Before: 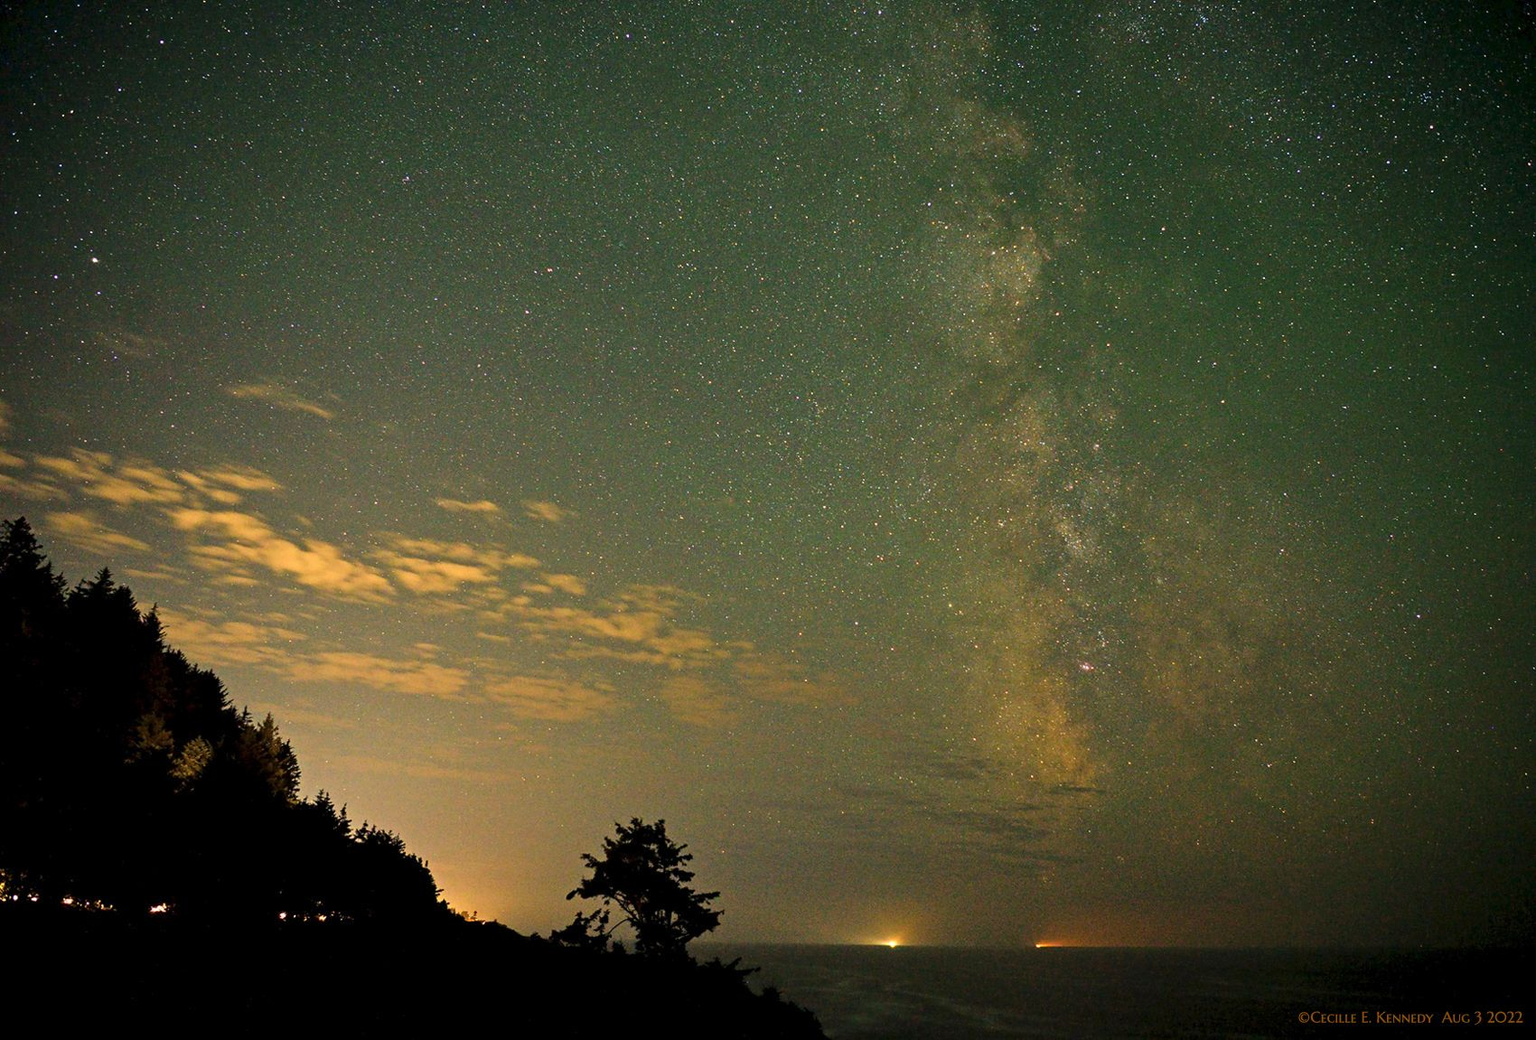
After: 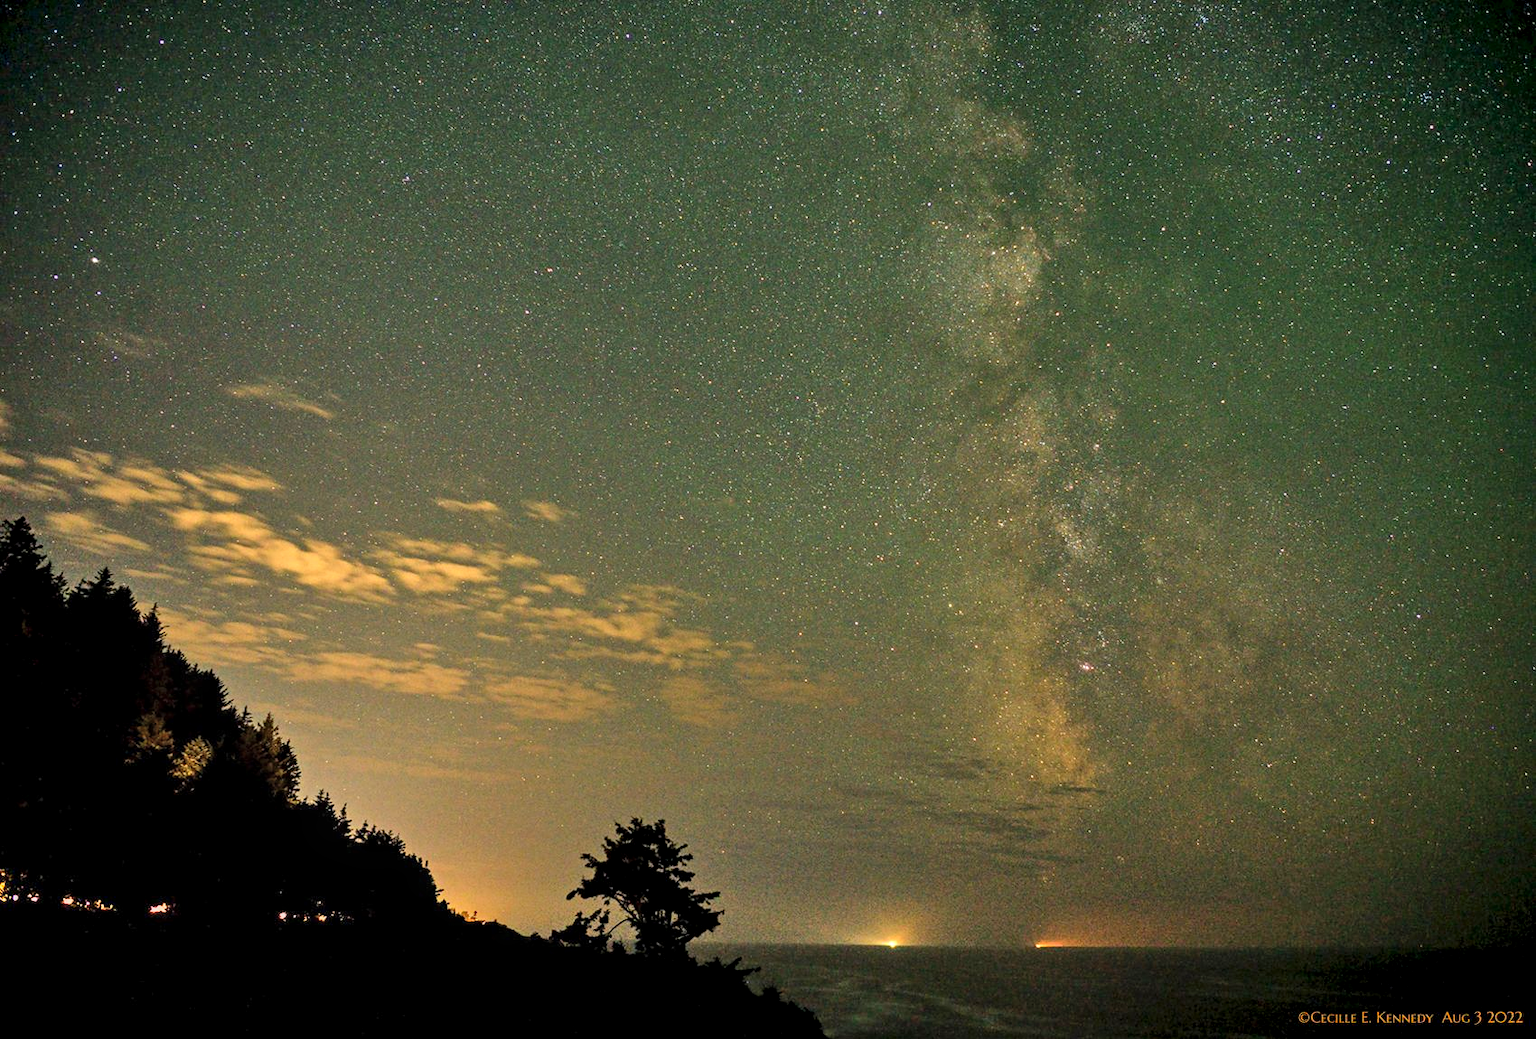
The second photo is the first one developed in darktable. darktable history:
local contrast: detail 130%
shadows and highlights: soften with gaussian
